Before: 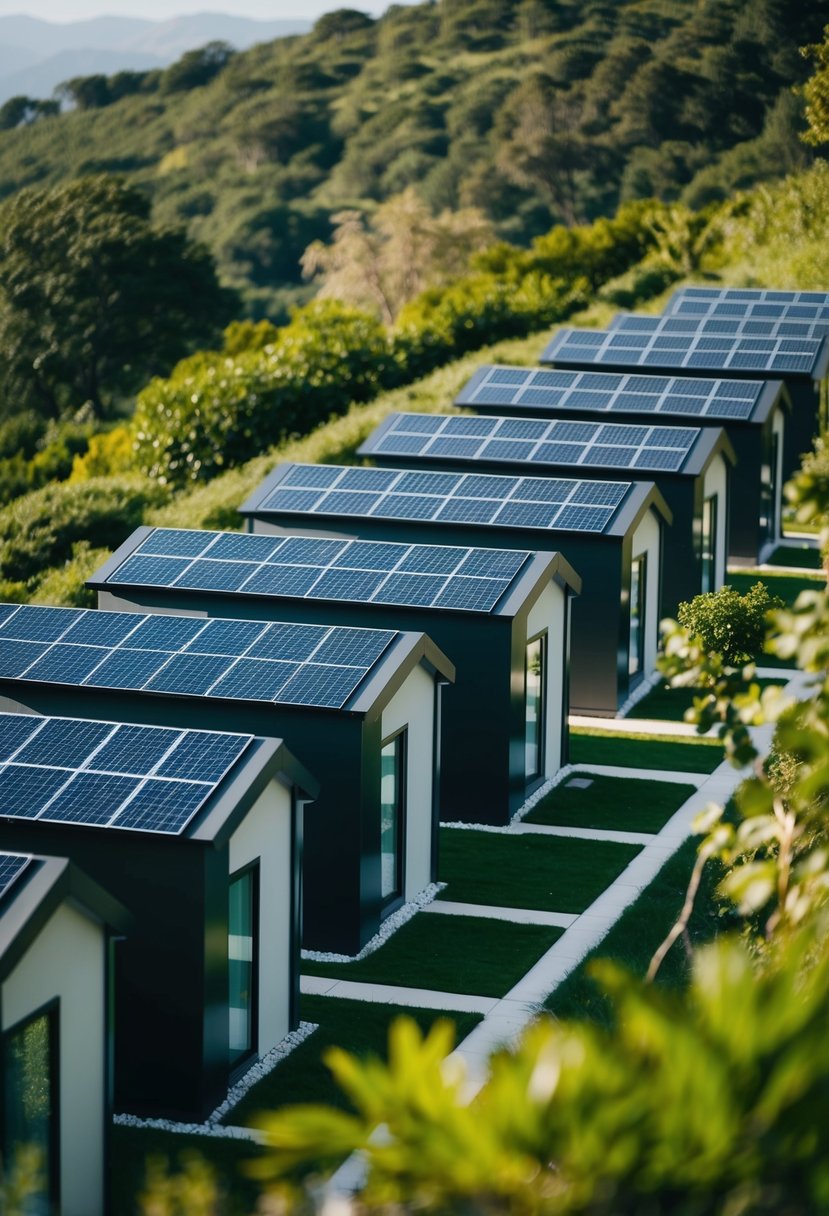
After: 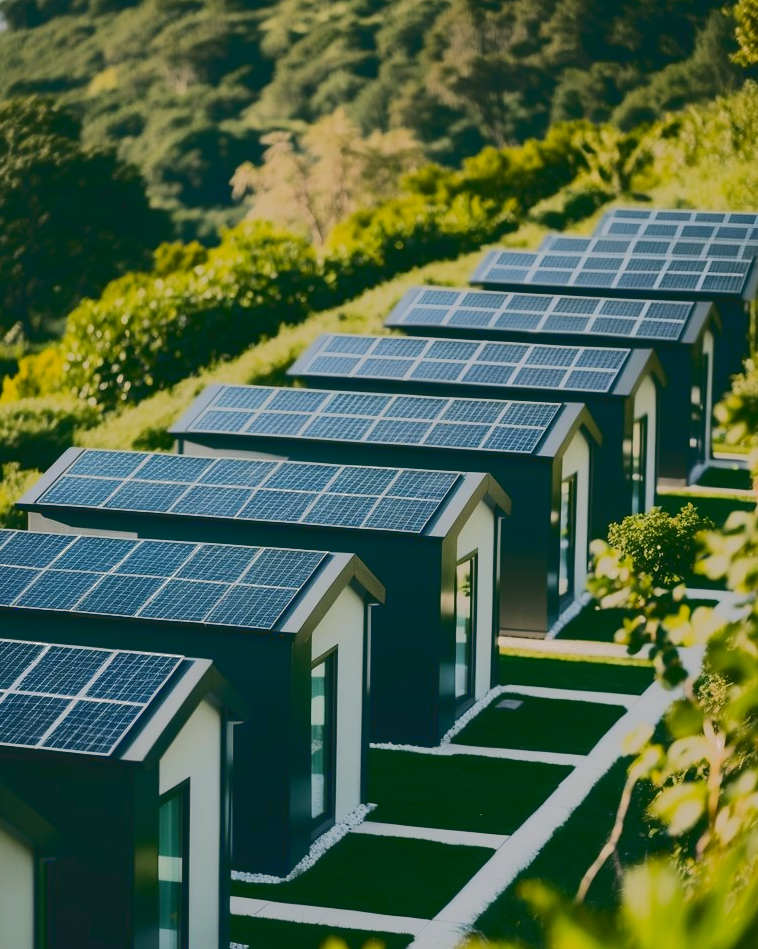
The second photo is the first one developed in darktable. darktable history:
tone curve: curves: ch0 [(0, 0) (0.003, 0.118) (0.011, 0.118) (0.025, 0.122) (0.044, 0.131) (0.069, 0.142) (0.1, 0.155) (0.136, 0.168) (0.177, 0.183) (0.224, 0.216) (0.277, 0.265) (0.335, 0.337) (0.399, 0.415) (0.468, 0.506) (0.543, 0.586) (0.623, 0.665) (0.709, 0.716) (0.801, 0.737) (0.898, 0.744) (1, 1)], color space Lab, linked channels, preserve colors none
color correction: highlights a* 4.64, highlights b* 4.94, shadows a* -7.2, shadows b* 5.08
crop: left 8.493%, top 6.575%, bottom 15.315%
